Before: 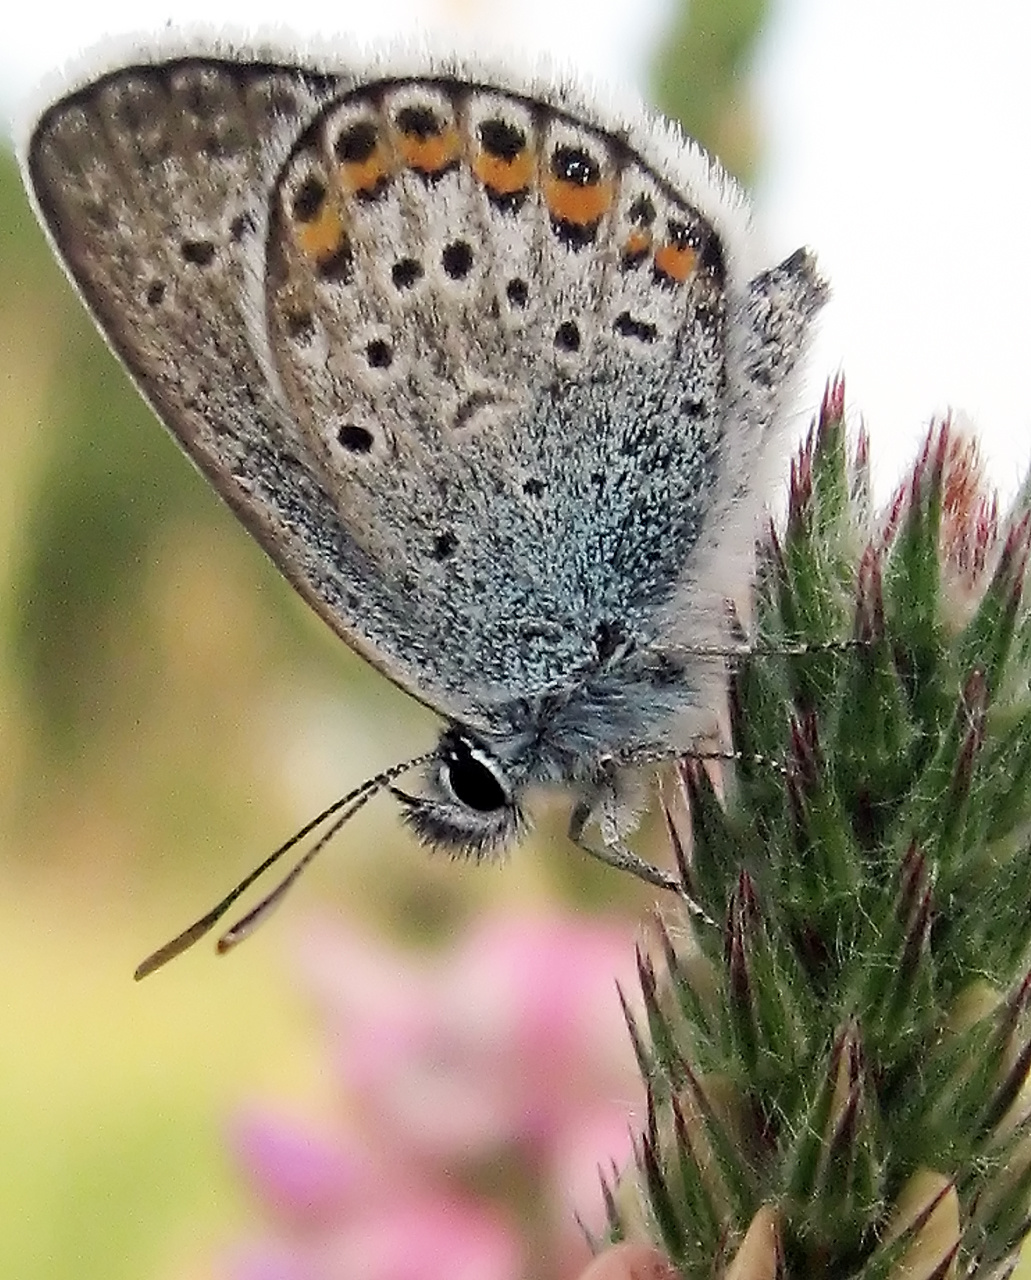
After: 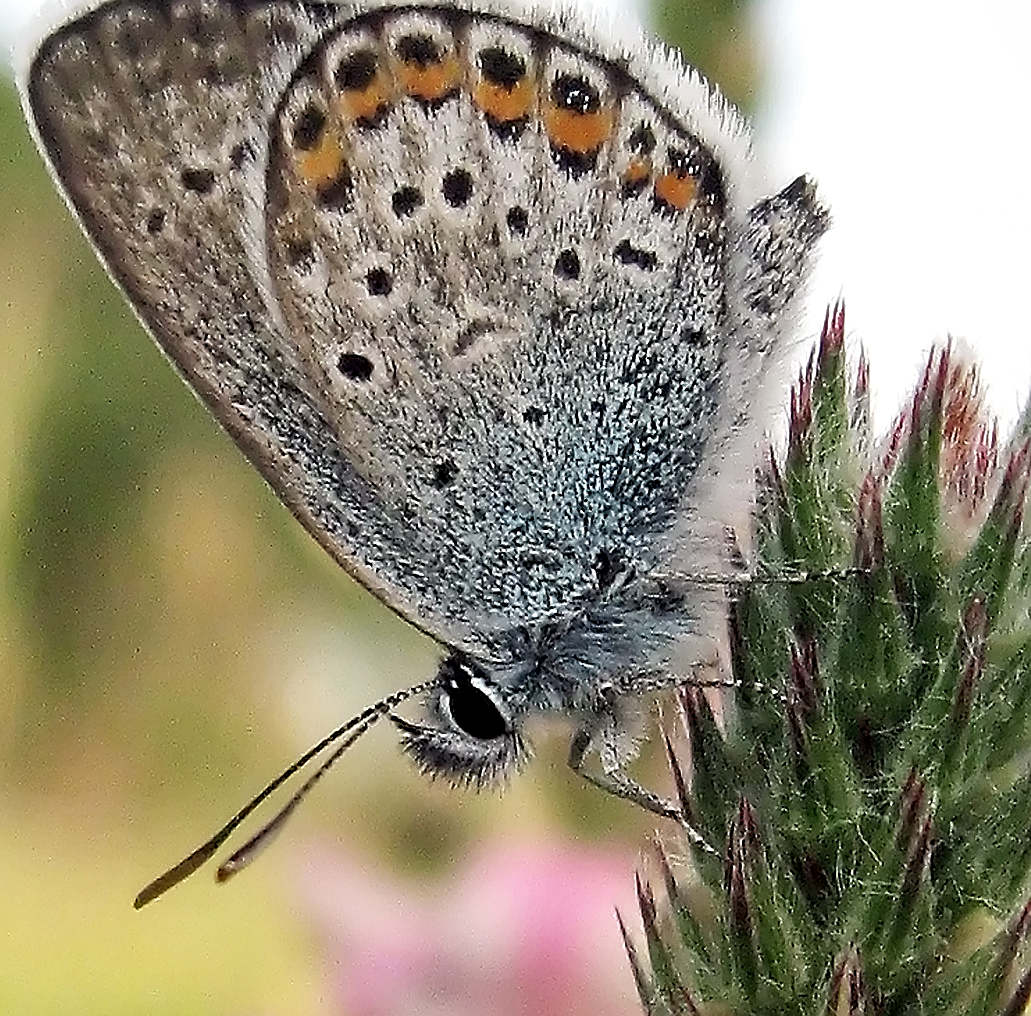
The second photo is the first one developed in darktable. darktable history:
local contrast: highlights 106%, shadows 101%, detail 119%, midtone range 0.2
sharpen: radius 1.386, amount 1.232, threshold 0.674
shadows and highlights: low approximation 0.01, soften with gaussian
crop and rotate: top 5.65%, bottom 14.962%
